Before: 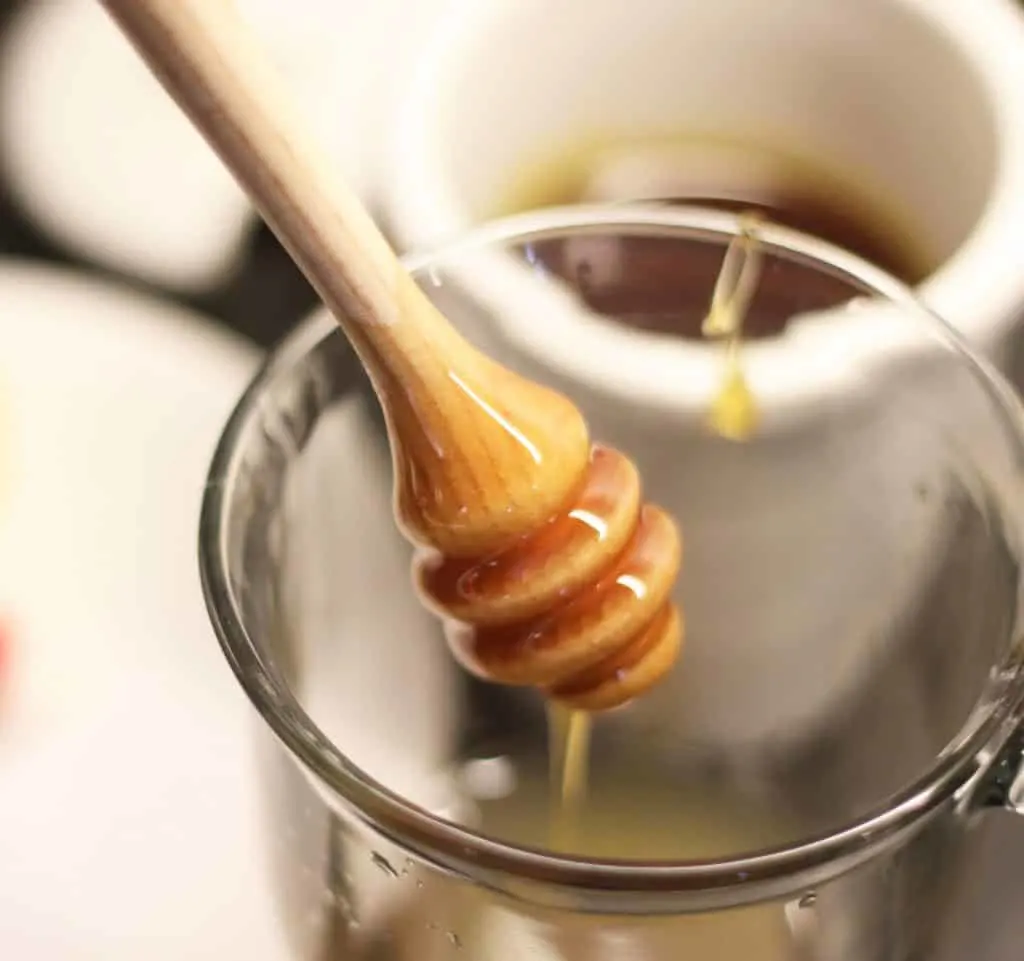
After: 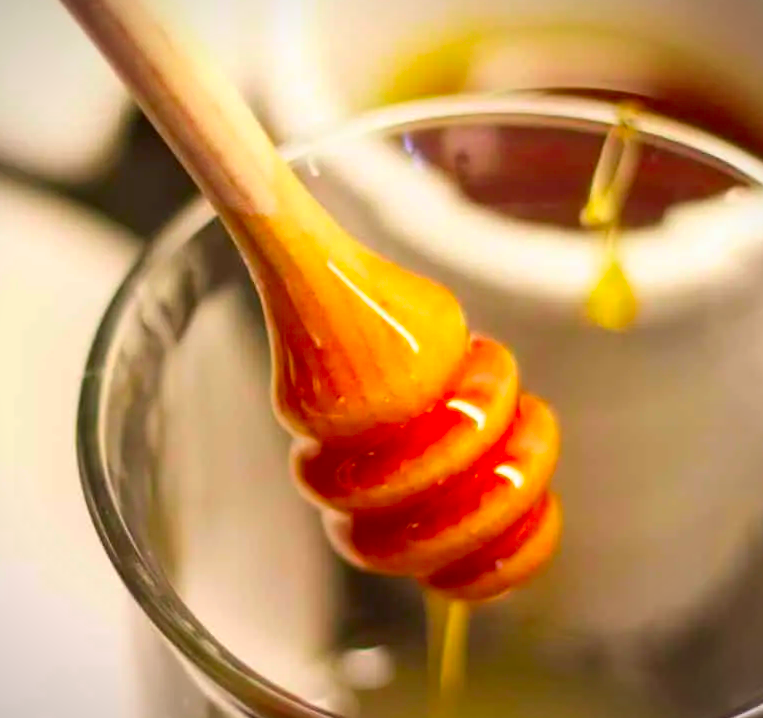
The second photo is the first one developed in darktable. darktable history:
crop and rotate: left 11.92%, top 11.492%, right 13.561%, bottom 13.693%
exposure: exposure -0.024 EV, compensate highlight preservation false
tone equalizer: on, module defaults
color correction: highlights b* -0.044, saturation 2.18
vignetting: fall-off start 100.27%, fall-off radius 71.2%, width/height ratio 1.17
